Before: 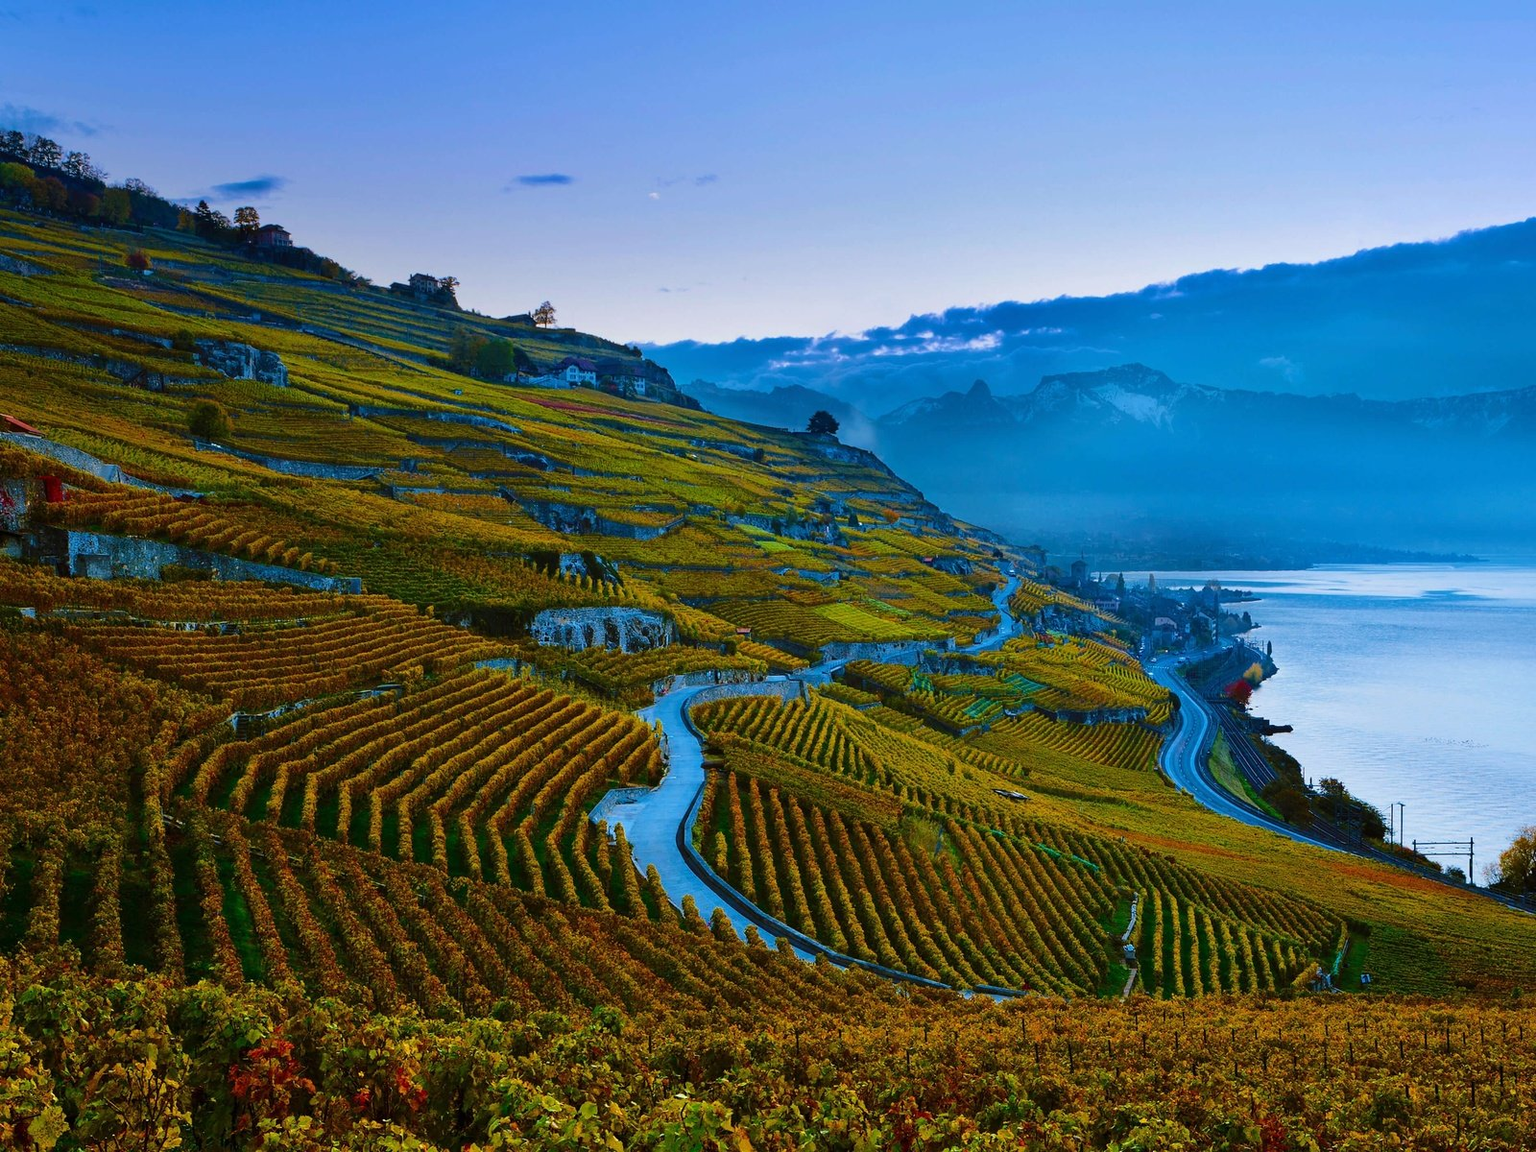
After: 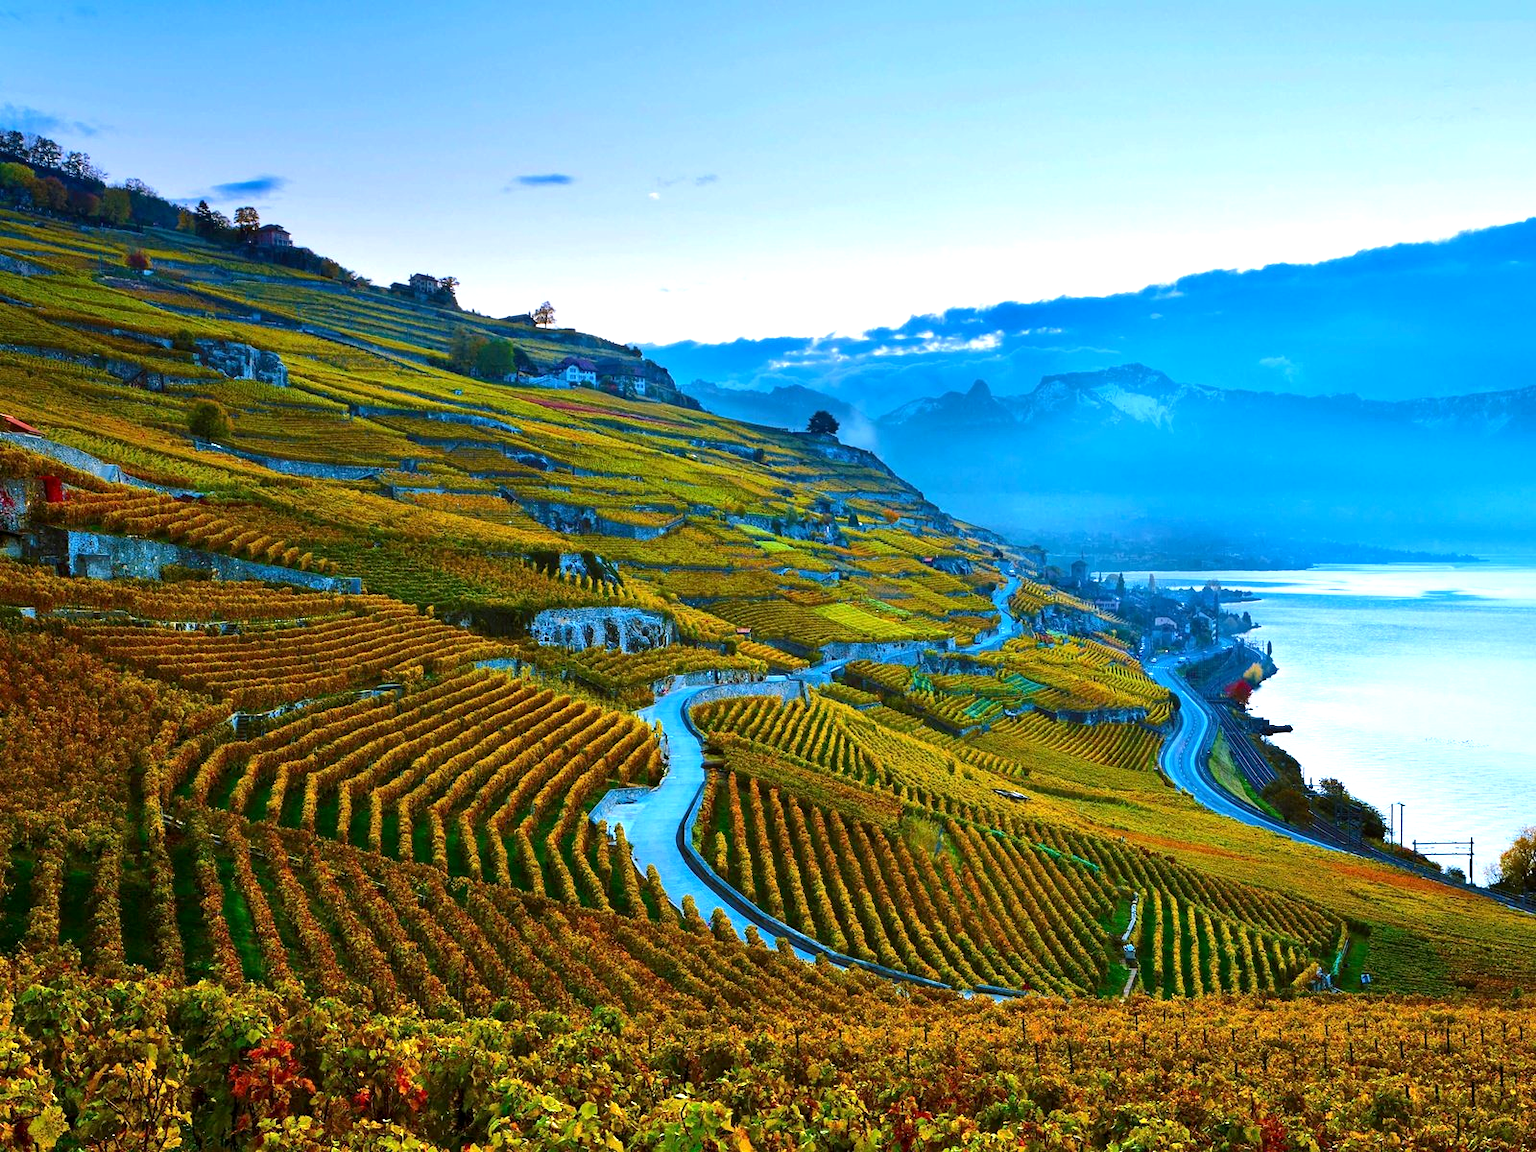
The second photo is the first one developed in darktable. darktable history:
exposure: black level correction 0.001, exposure 1 EV, compensate highlight preservation false
